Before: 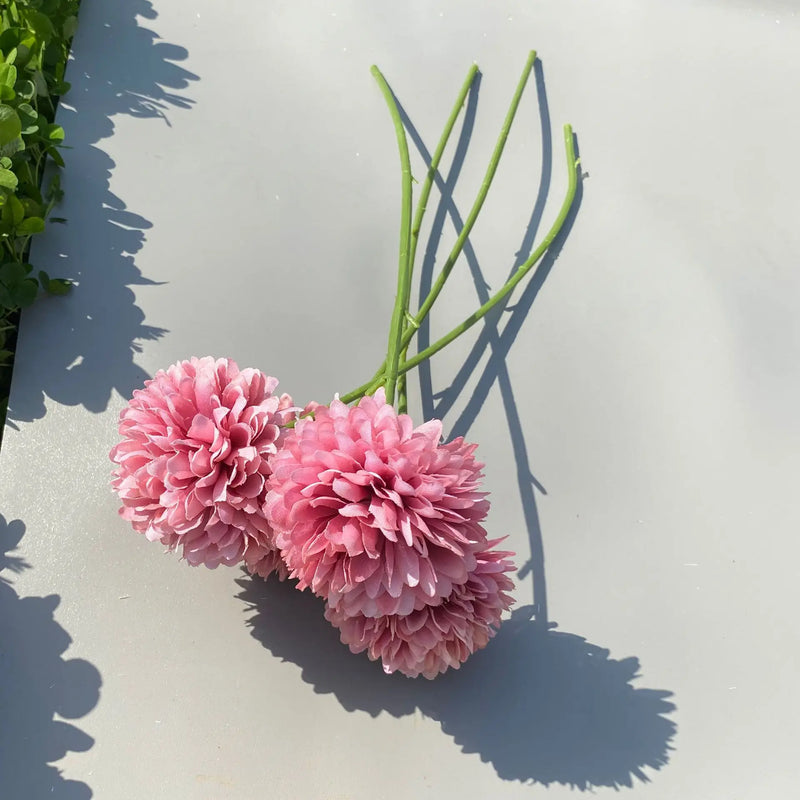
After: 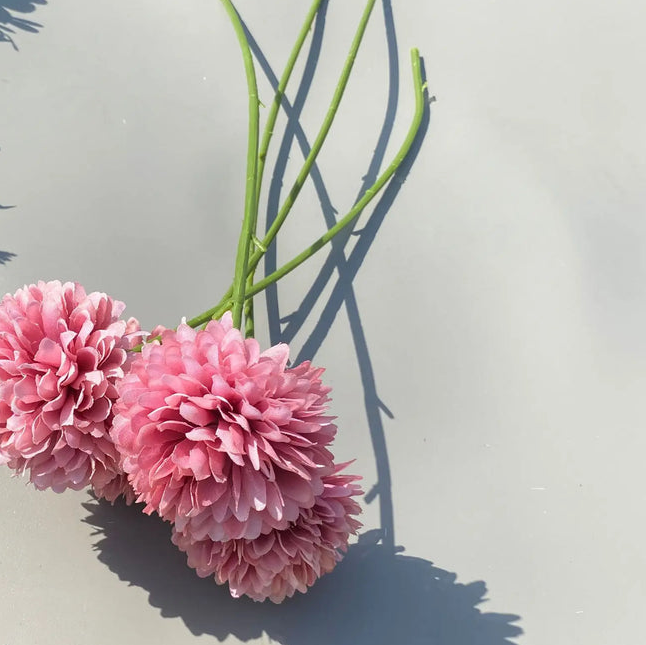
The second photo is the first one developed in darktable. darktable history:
crop: left 19.235%, top 9.587%, bottom 9.705%
